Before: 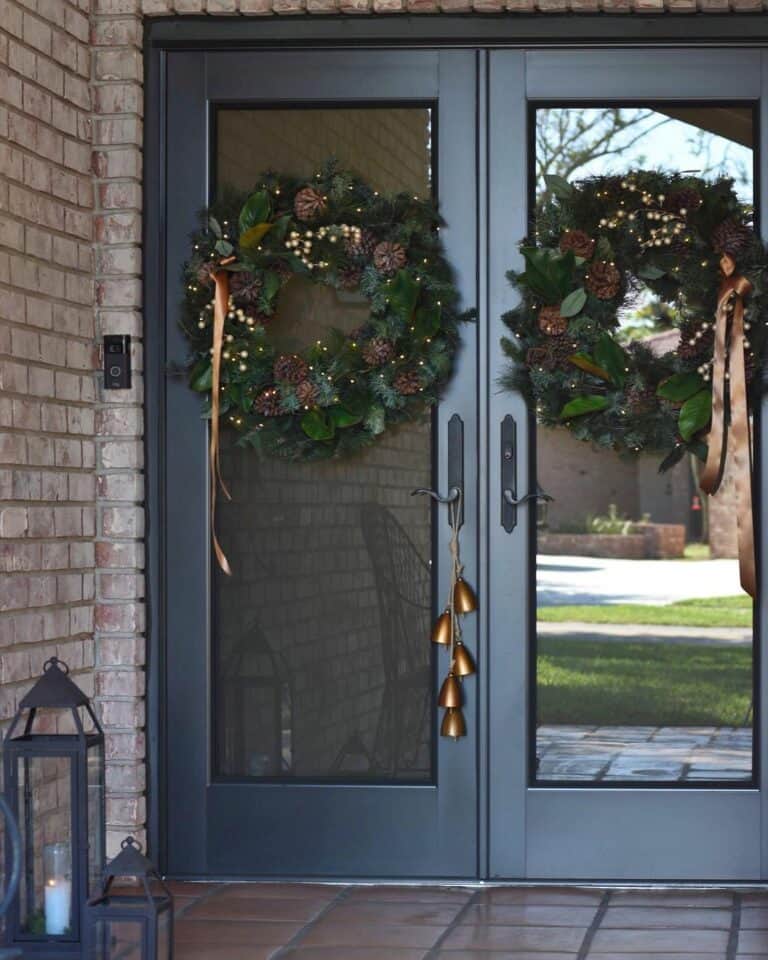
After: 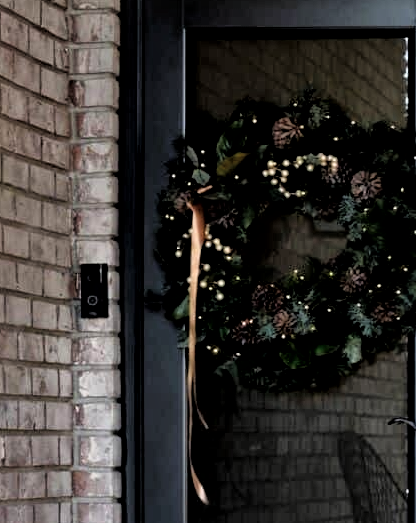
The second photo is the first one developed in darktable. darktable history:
crop and rotate: left 3.041%, top 7.427%, right 42.726%, bottom 38.082%
local contrast: mode bilateral grid, contrast 21, coarseness 49, detail 150%, midtone range 0.2
filmic rgb: black relative exposure -3.53 EV, white relative exposure 2.26 EV, hardness 3.41
